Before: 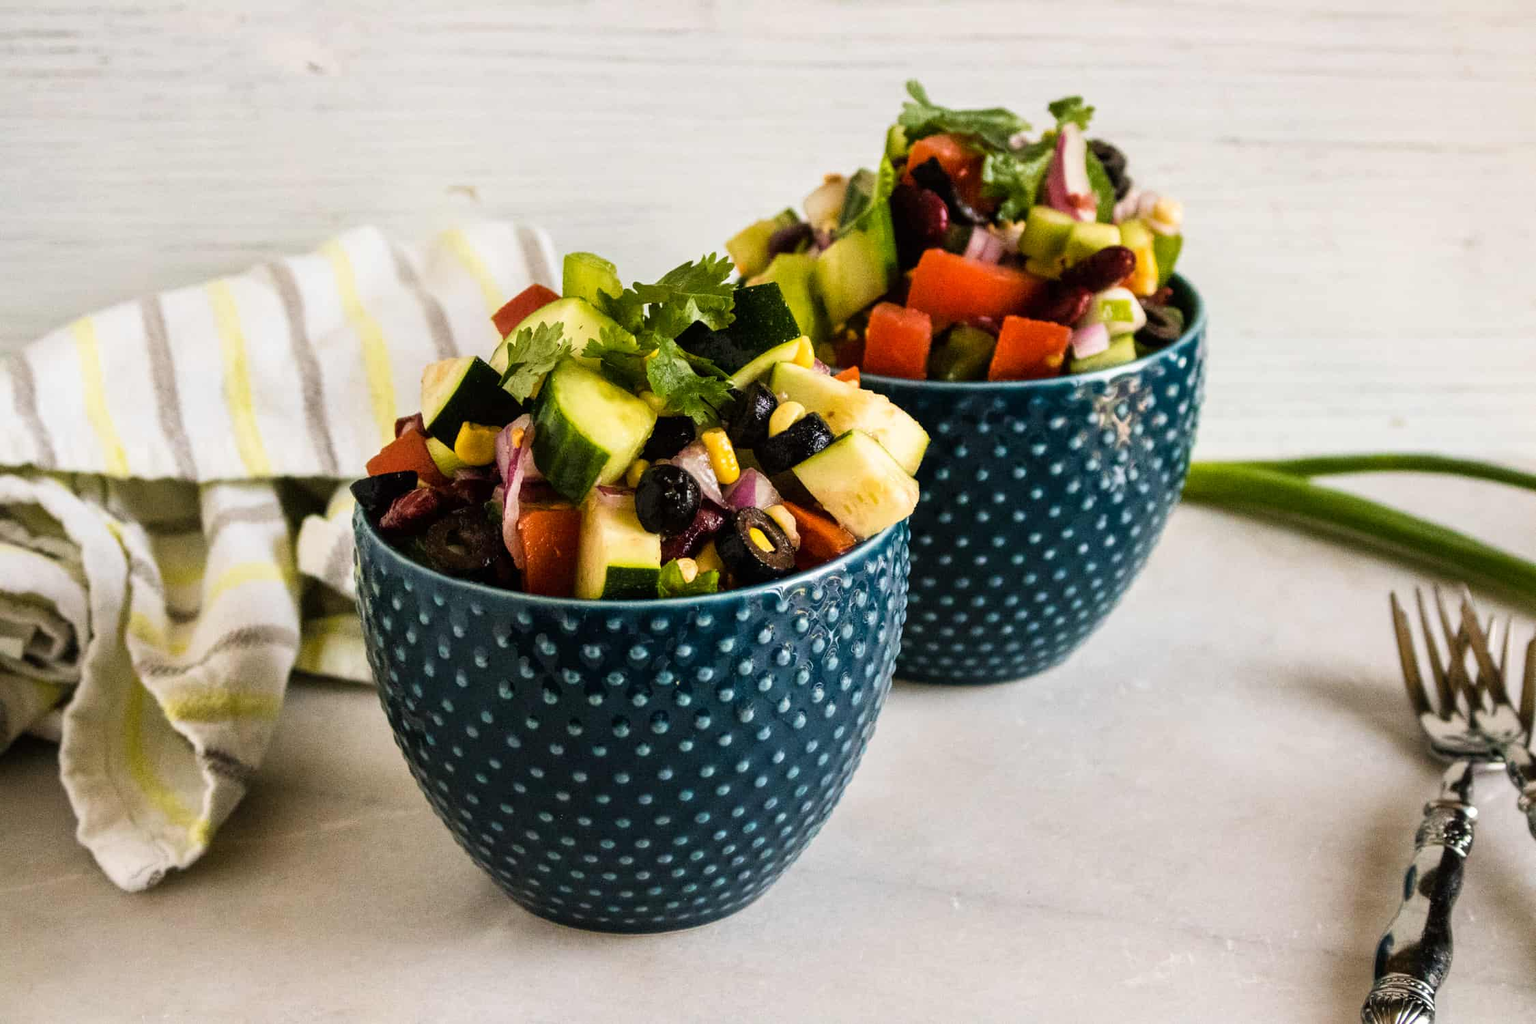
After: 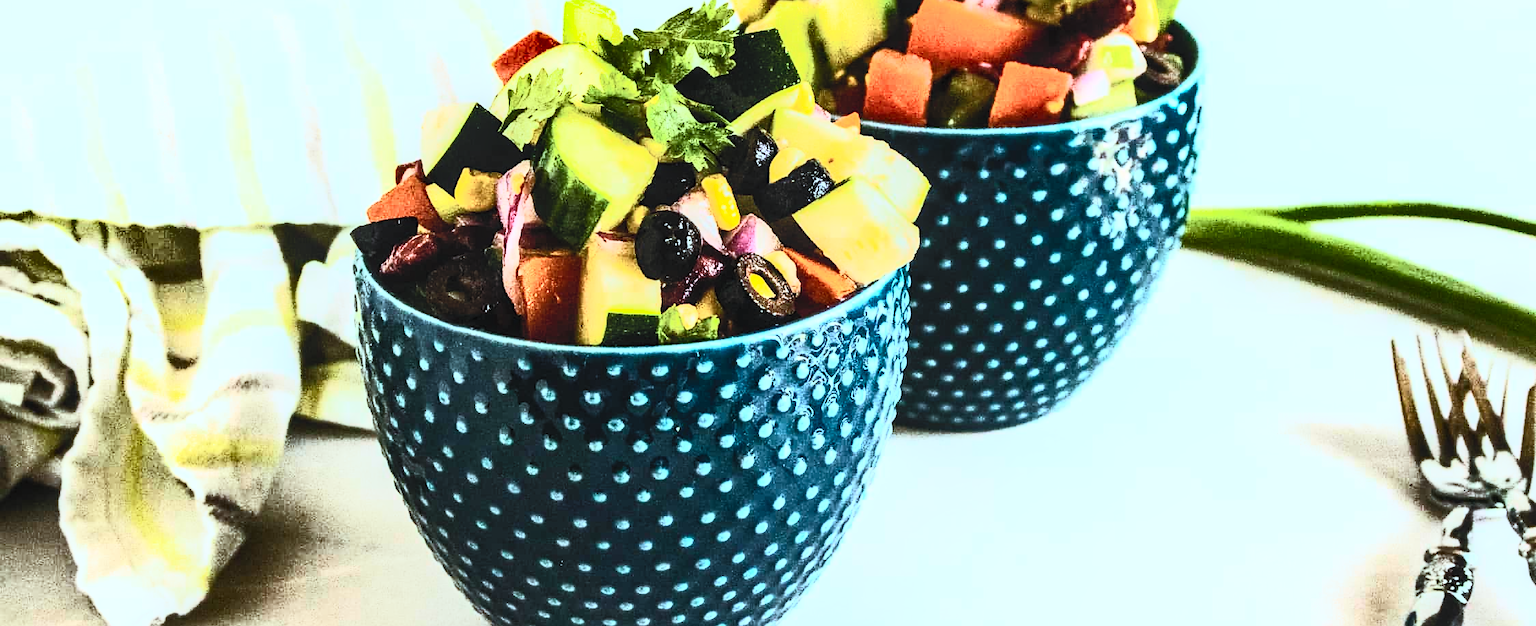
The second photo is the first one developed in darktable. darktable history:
shadows and highlights: low approximation 0.01, soften with gaussian
crop and rotate: top 24.849%, bottom 13.938%
contrast brightness saturation: contrast 0.843, brightness 0.601, saturation 0.575
color correction: highlights a* -13.38, highlights b* -18.03, saturation 0.709
local contrast: on, module defaults
tone equalizer: -8 EV -0.741 EV, -7 EV -0.707 EV, -6 EV -0.625 EV, -5 EV -0.414 EV, -3 EV 0.401 EV, -2 EV 0.6 EV, -1 EV 0.674 EV, +0 EV 0.724 EV
sharpen: radius 1.872, amount 0.399, threshold 1.561
